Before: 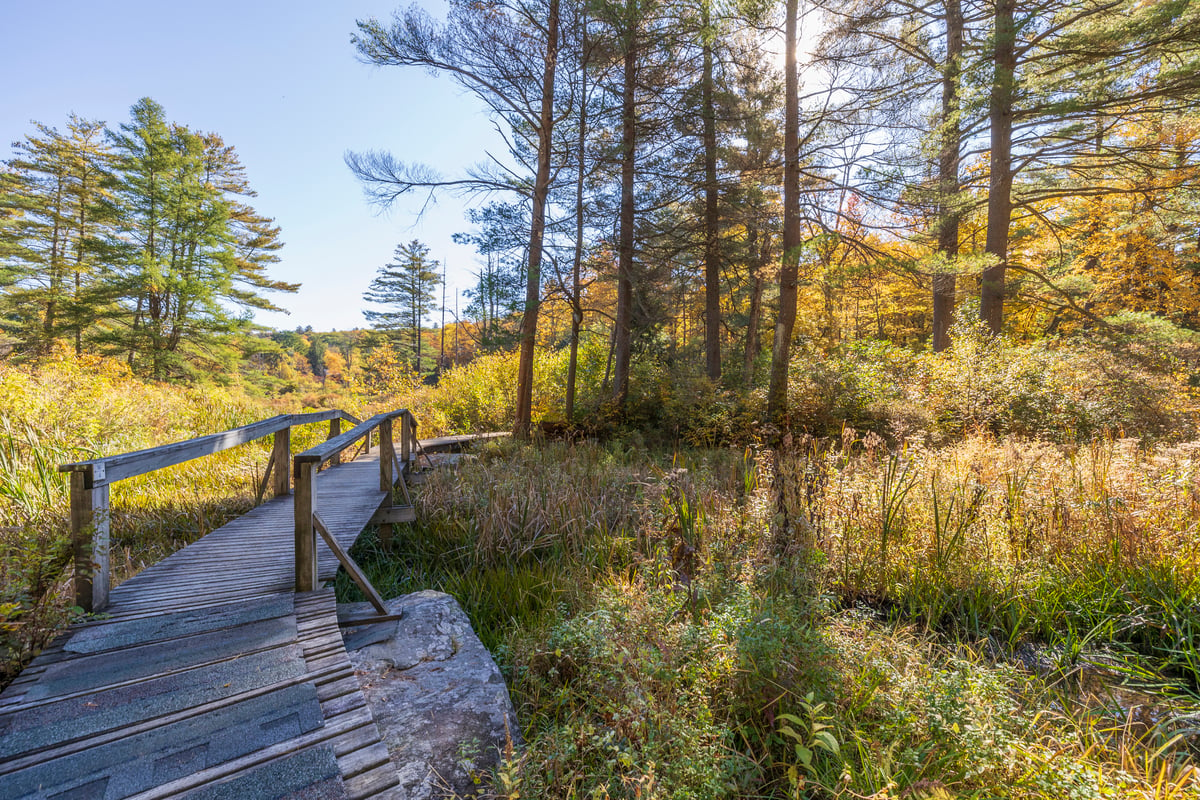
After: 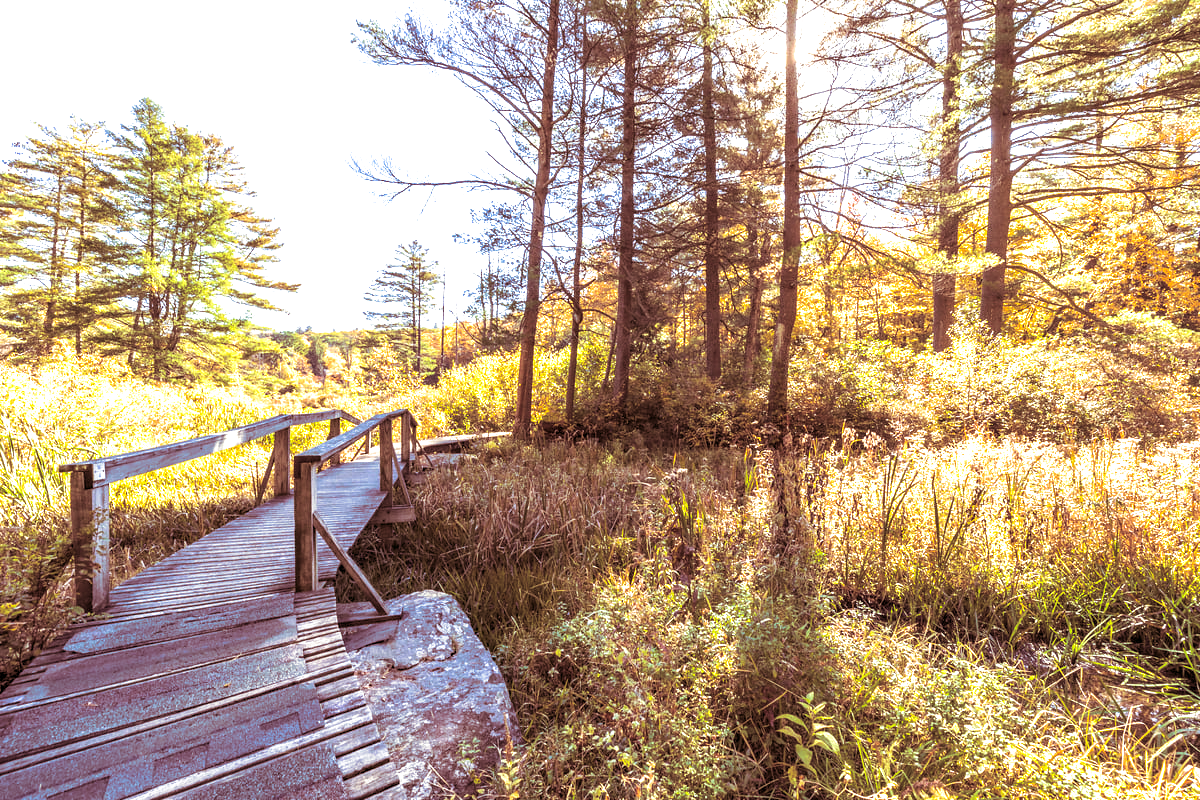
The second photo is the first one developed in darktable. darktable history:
haze removal: compatibility mode true, adaptive false
split-toning: compress 20%
color correction: highlights a* 4.02, highlights b* 4.98, shadows a* -7.55, shadows b* 4.98
exposure: black level correction 0, exposure 1.2 EV, compensate exposure bias true, compensate highlight preservation false
